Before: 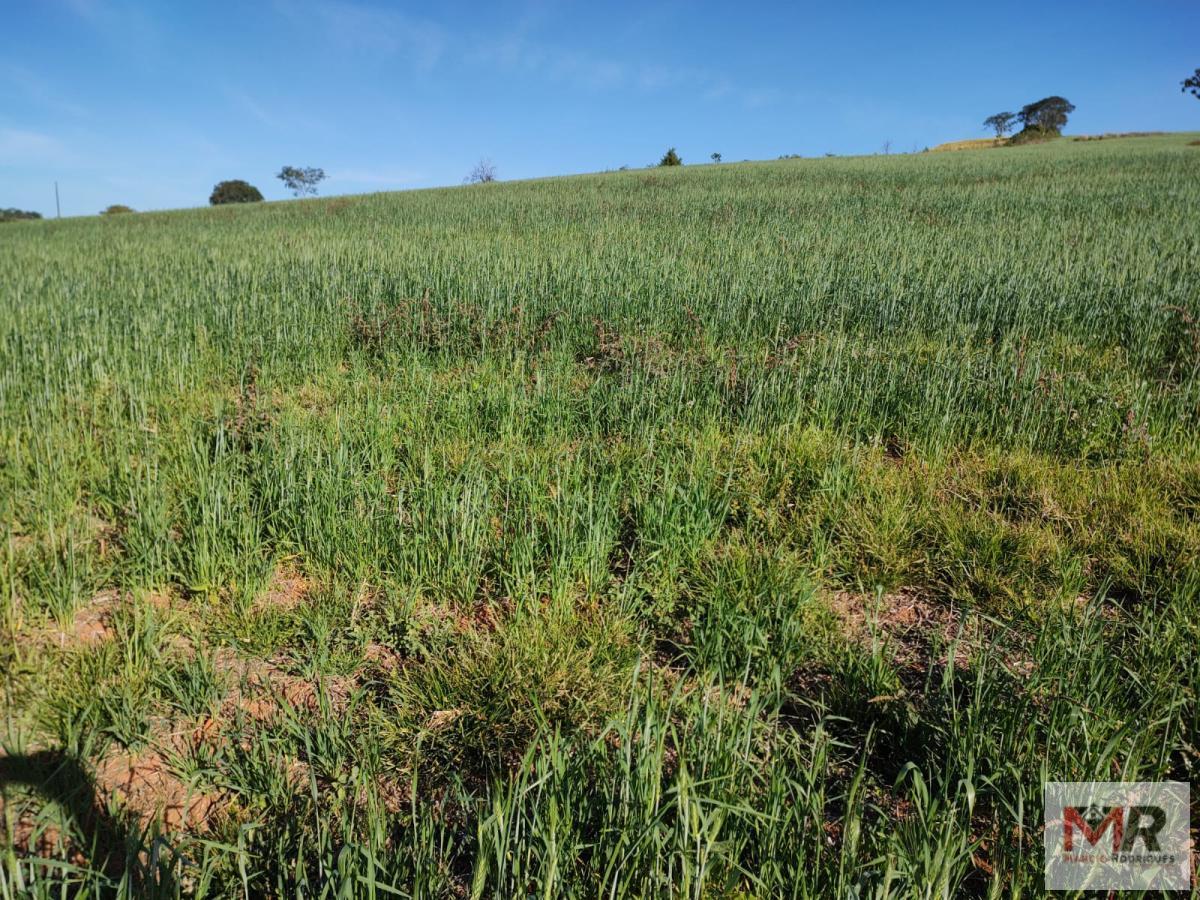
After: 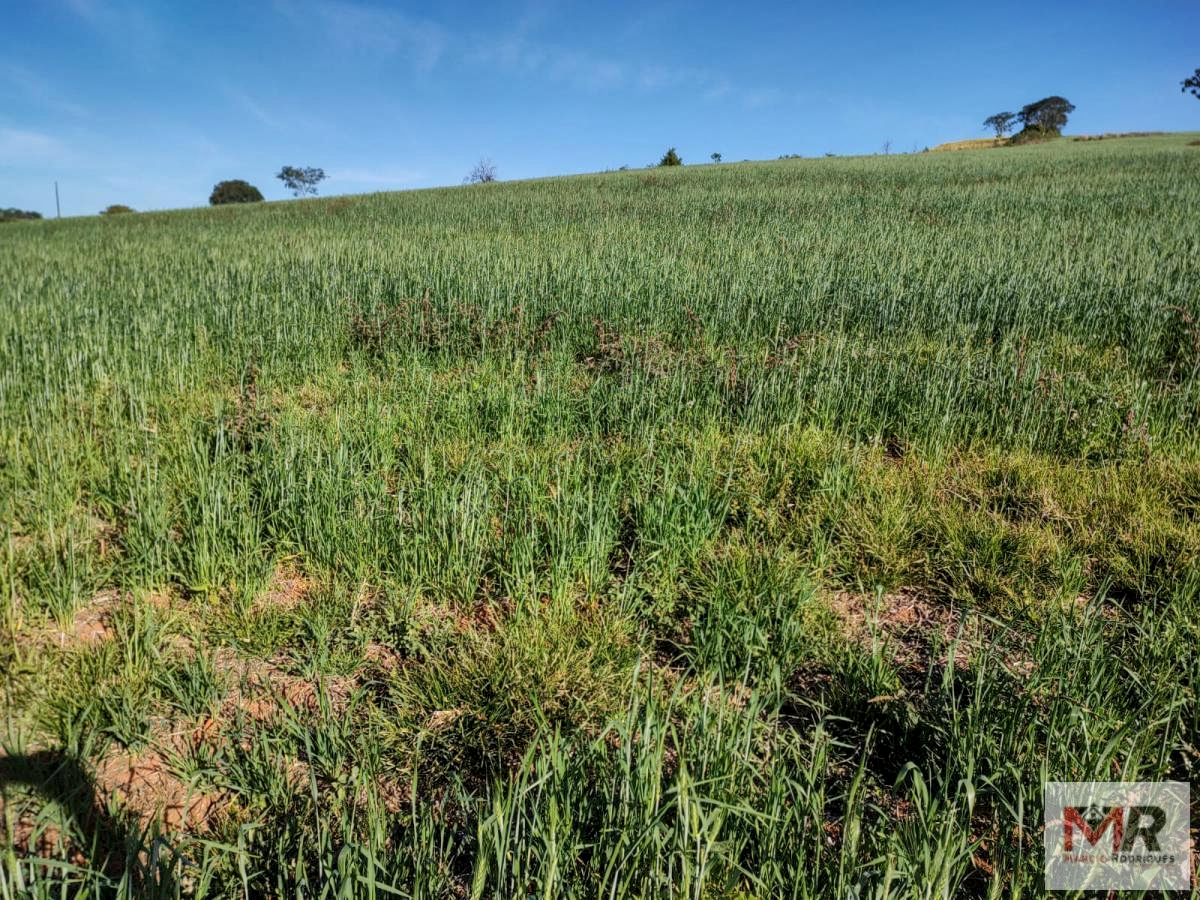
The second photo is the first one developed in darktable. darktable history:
shadows and highlights: radius 108.27, shadows 40.98, highlights -72.12, highlights color adjustment 89.32%, low approximation 0.01, soften with gaussian
local contrast: on, module defaults
